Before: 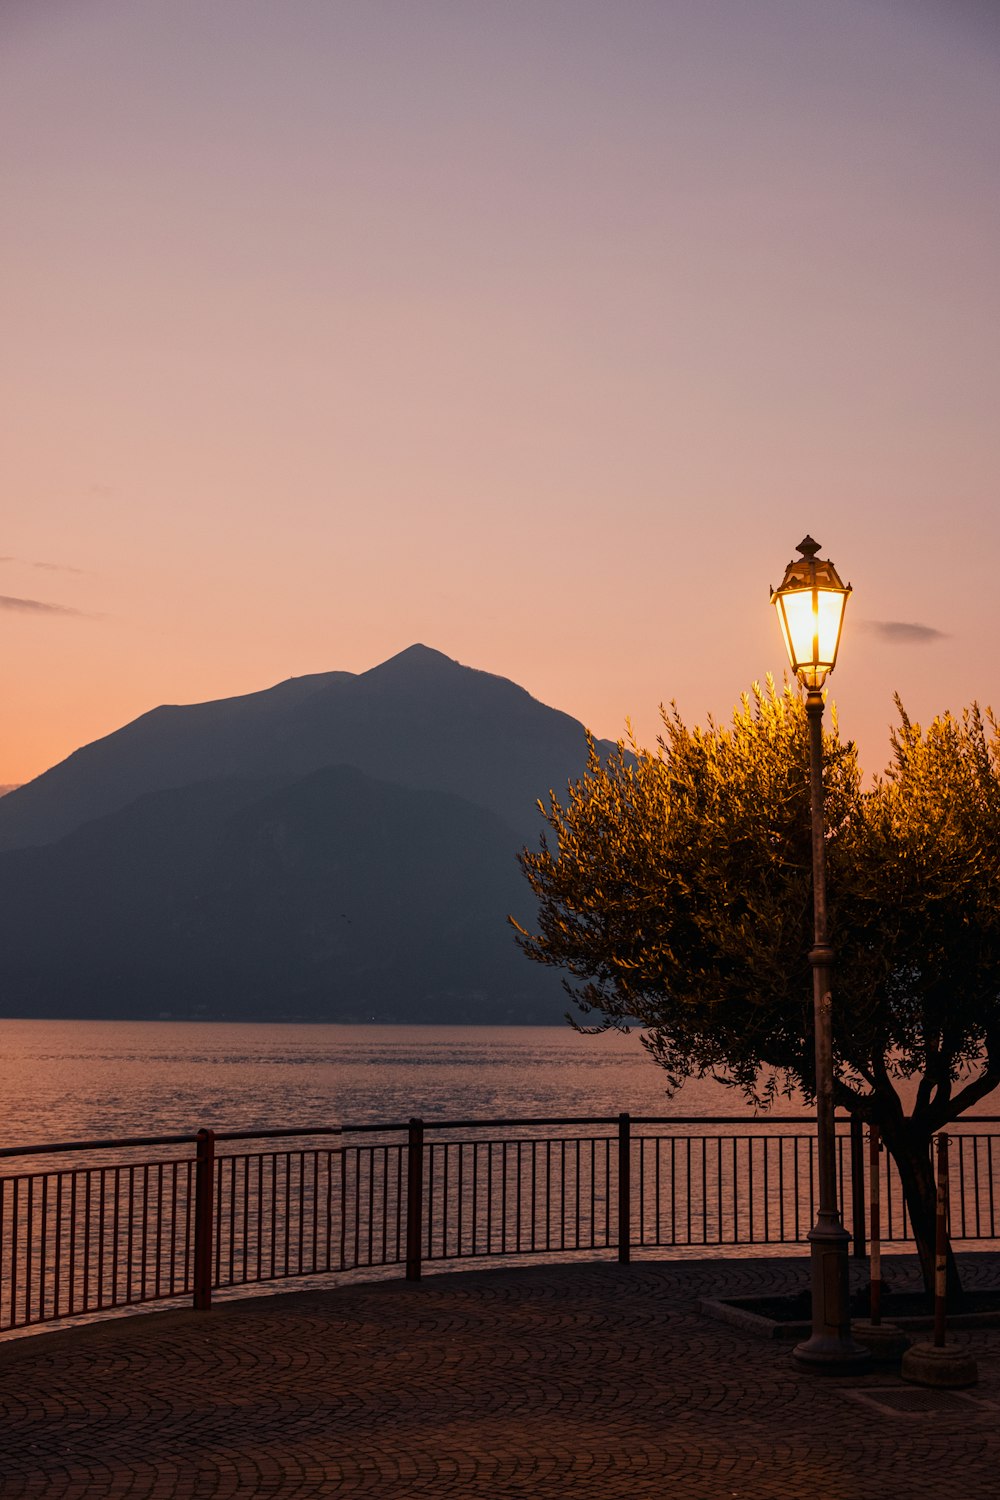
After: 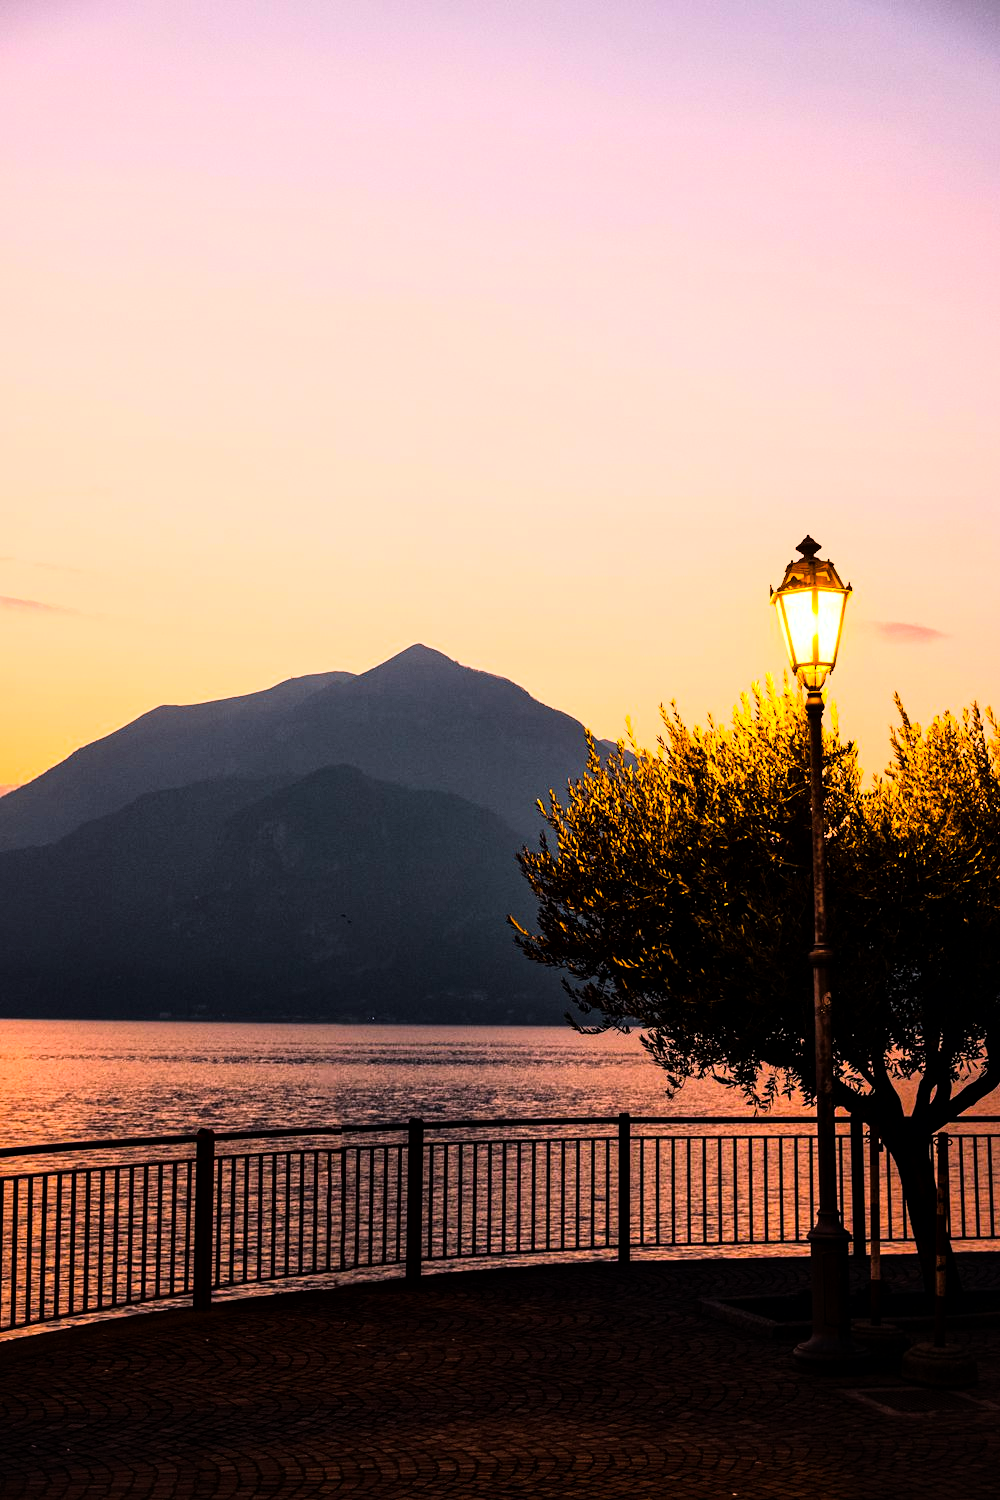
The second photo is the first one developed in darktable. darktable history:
rgb curve: curves: ch0 [(0, 0) (0.21, 0.15) (0.24, 0.21) (0.5, 0.75) (0.75, 0.96) (0.89, 0.99) (1, 1)]; ch1 [(0, 0.02) (0.21, 0.13) (0.25, 0.2) (0.5, 0.67) (0.75, 0.9) (0.89, 0.97) (1, 1)]; ch2 [(0, 0.02) (0.21, 0.13) (0.25, 0.2) (0.5, 0.67) (0.75, 0.9) (0.89, 0.97) (1, 1)], compensate middle gray true
color balance rgb: perceptual saturation grading › global saturation 30%, global vibrance 20%
local contrast: mode bilateral grid, contrast 20, coarseness 50, detail 130%, midtone range 0.2
